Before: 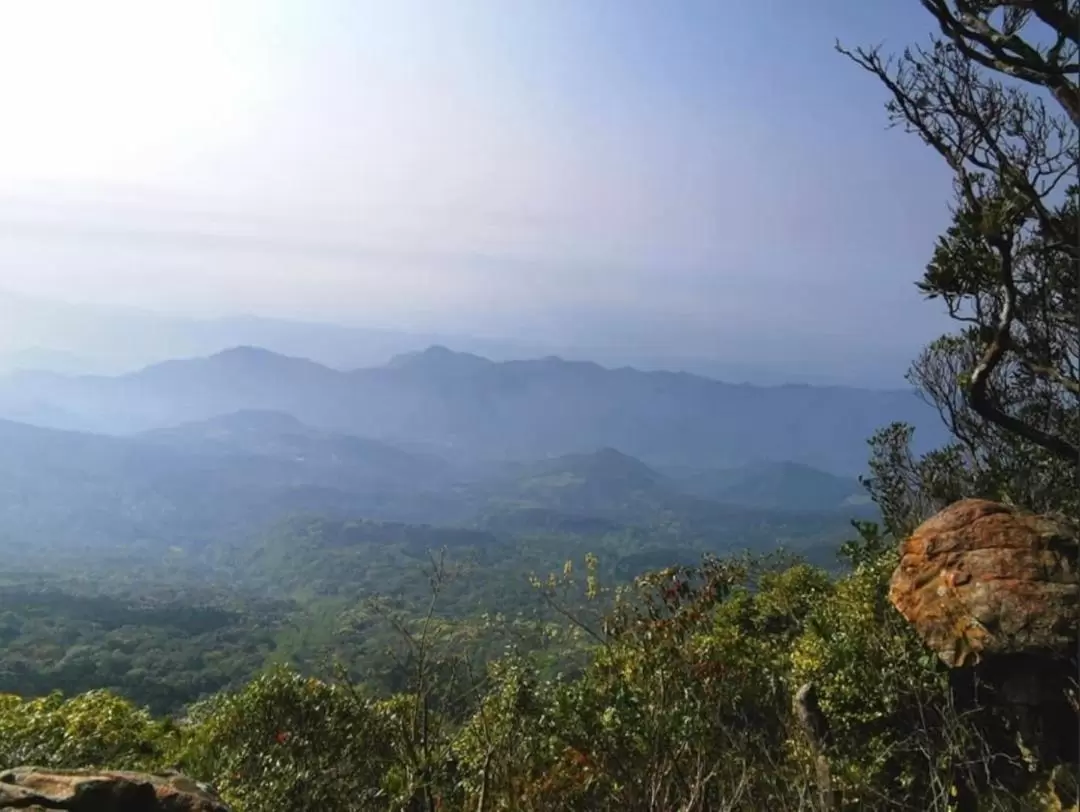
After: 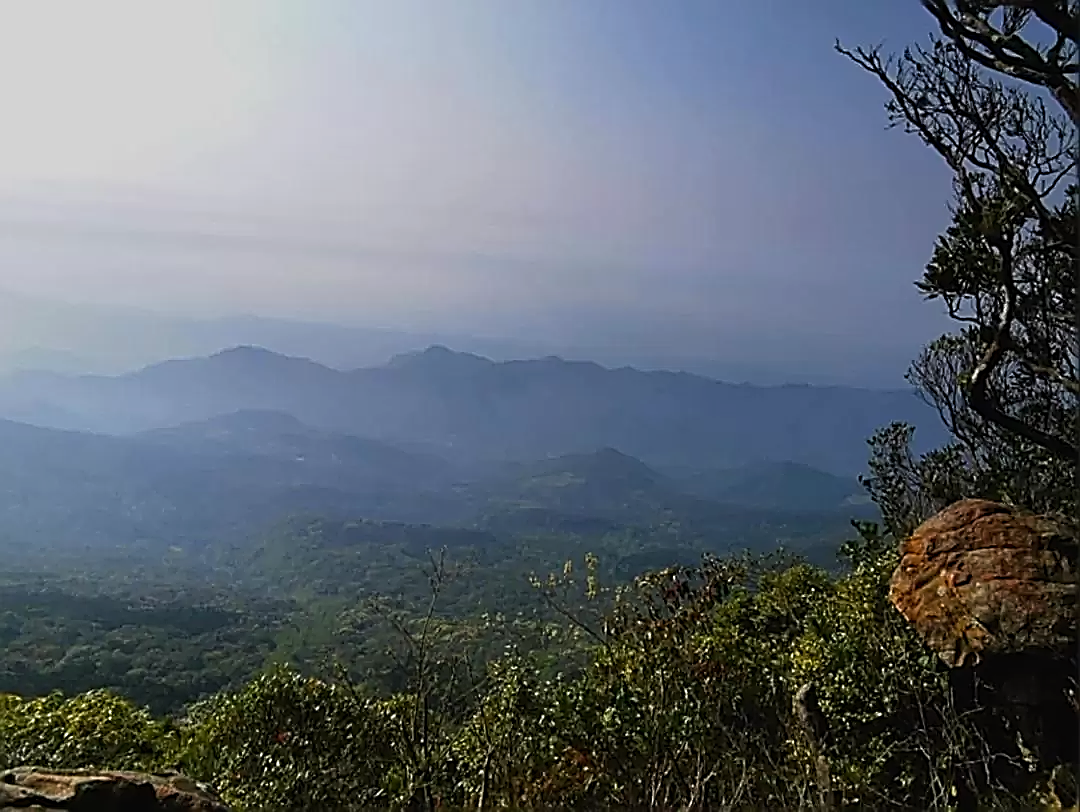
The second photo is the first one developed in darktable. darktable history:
exposure: black level correction 0, exposure -0.766 EV, compensate highlight preservation false
color balance: contrast 8.5%, output saturation 105%
sharpen: amount 2
